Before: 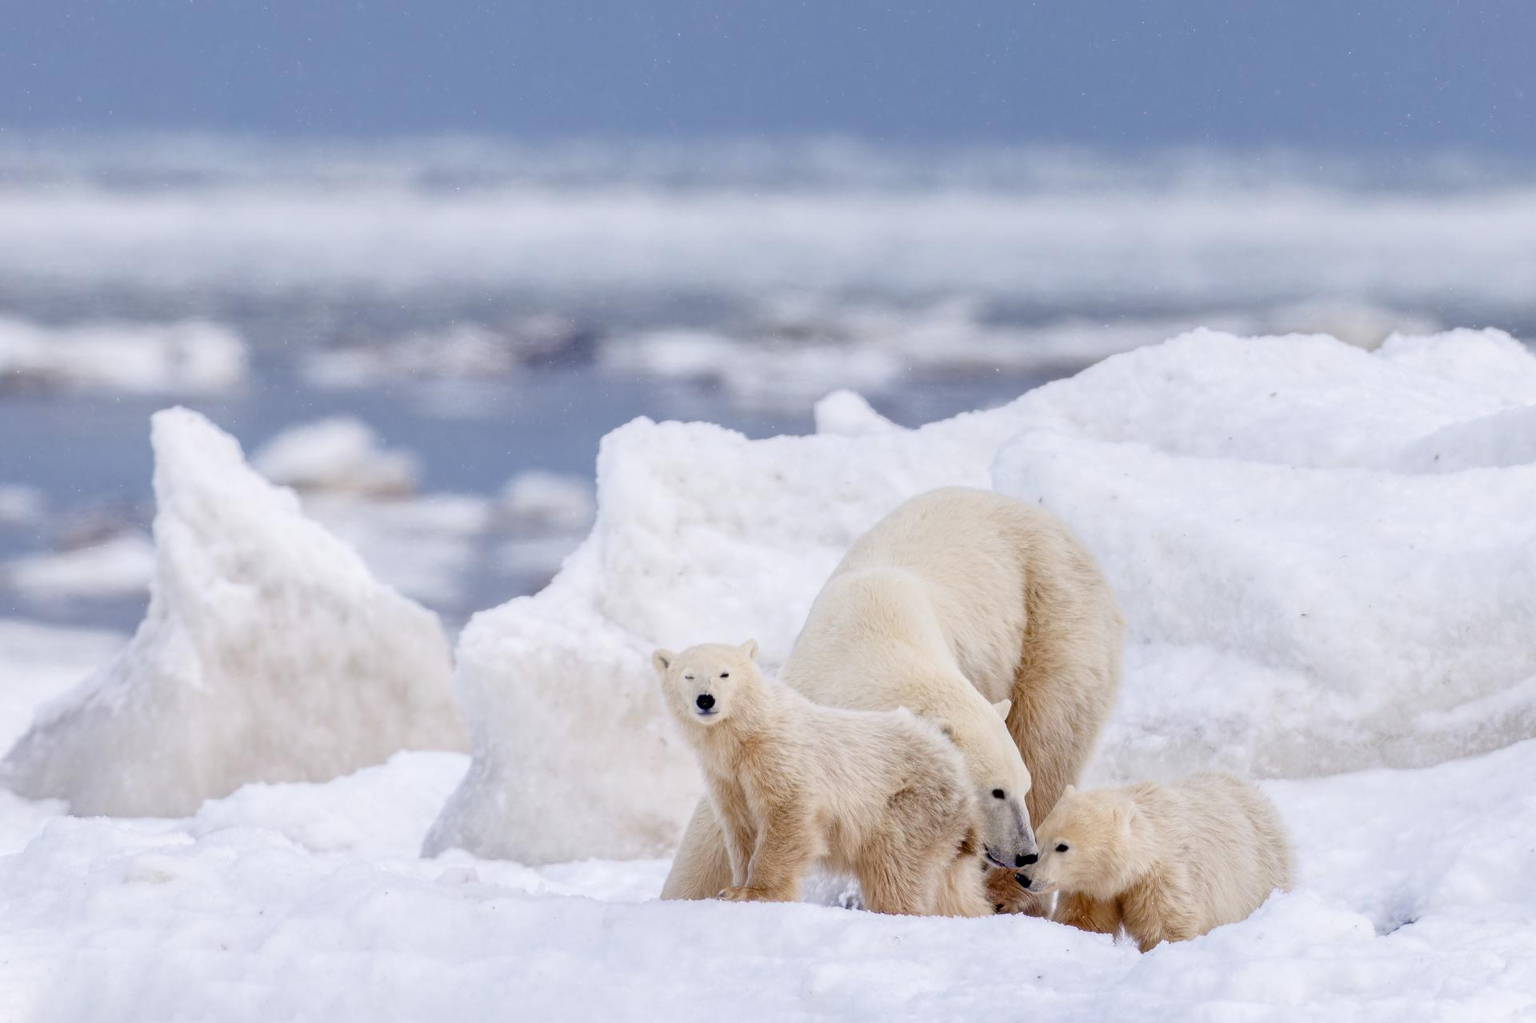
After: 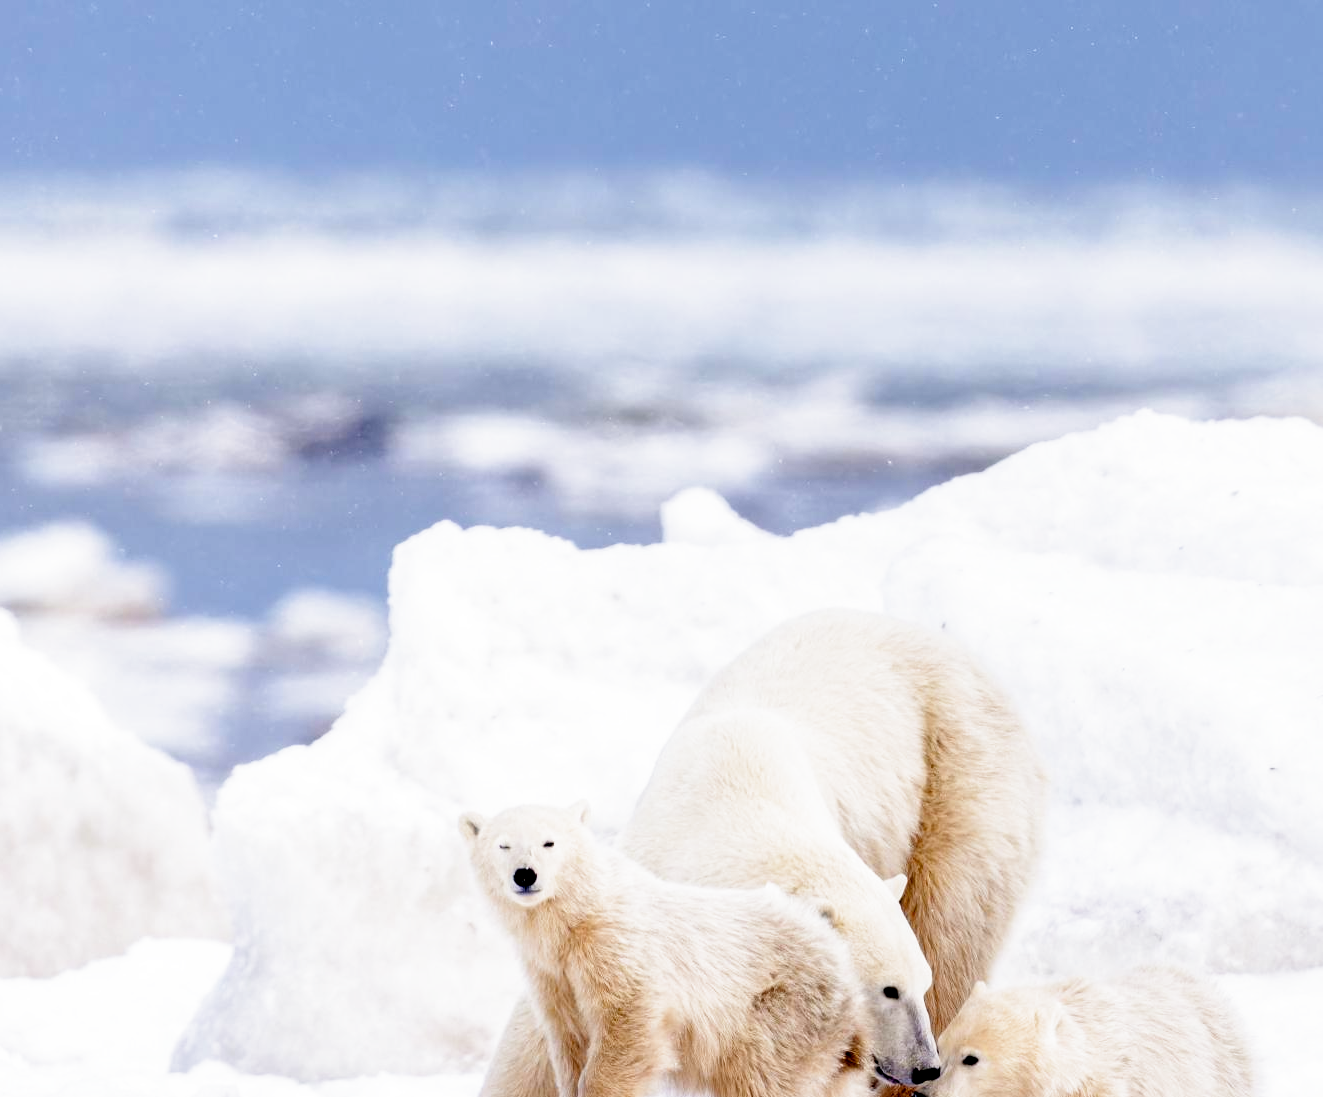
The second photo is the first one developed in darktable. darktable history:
filmic rgb: middle gray luminance 8.58%, black relative exposure -6.27 EV, white relative exposure 2.73 EV, target black luminance 0%, hardness 4.77, latitude 73.96%, contrast 1.341, shadows ↔ highlights balance 9.8%, preserve chrominance no, color science v5 (2021)
tone equalizer: -8 EV -0.451 EV, -7 EV -0.354 EV, -6 EV -0.34 EV, -5 EV -0.217 EV, -3 EV 0.195 EV, -2 EV 0.361 EV, -1 EV 0.381 EV, +0 EV 0.413 EV, mask exposure compensation -0.504 EV
crop: left 18.643%, right 12.399%, bottom 14.17%
